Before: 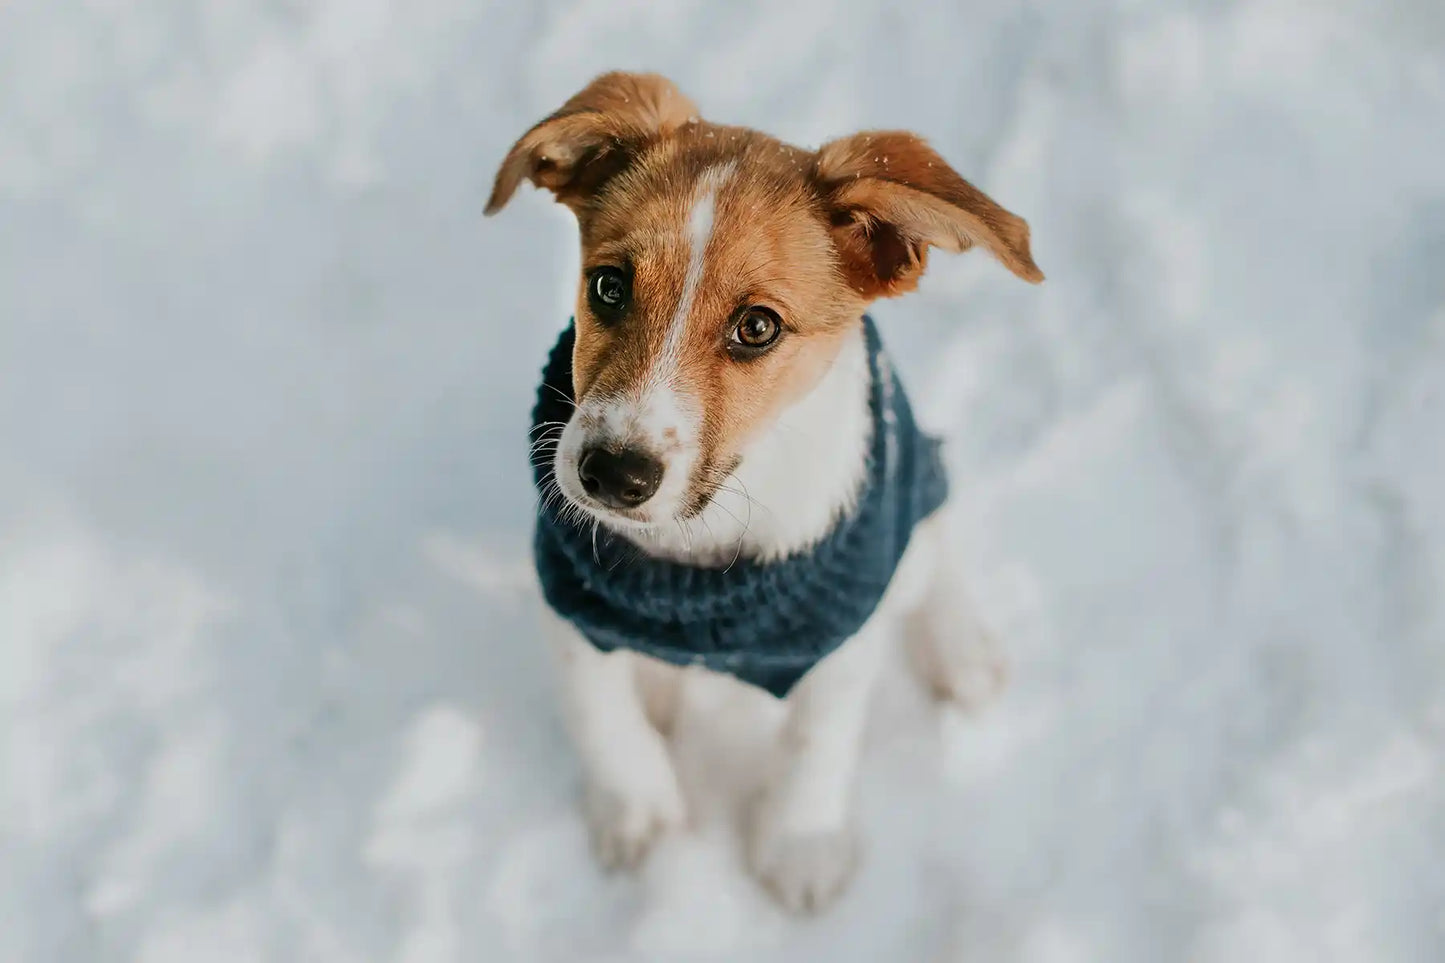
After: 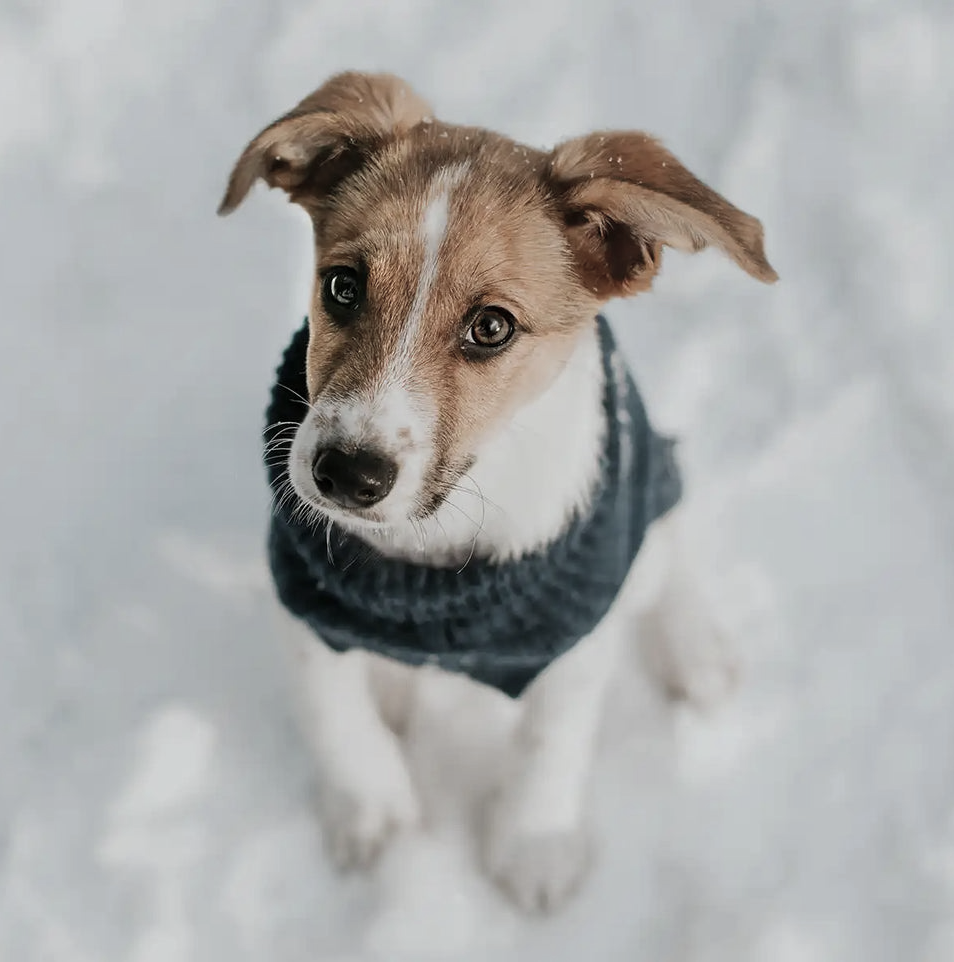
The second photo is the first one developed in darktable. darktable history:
crop and rotate: left 18.442%, right 15.508%
color correction: saturation 0.5
